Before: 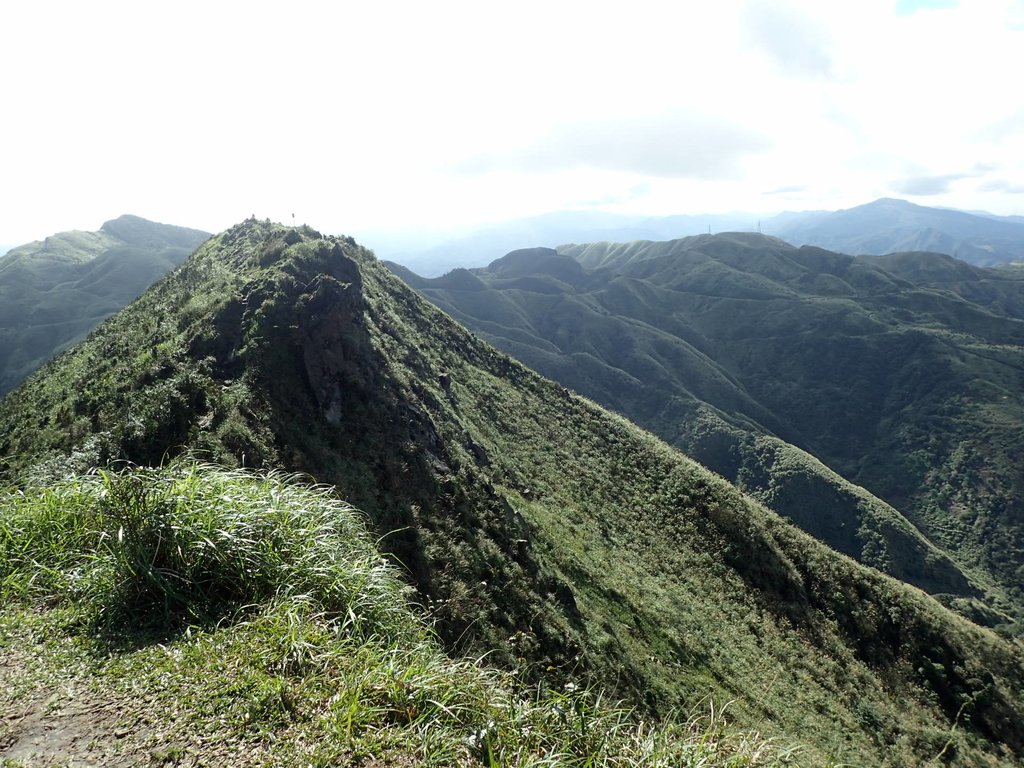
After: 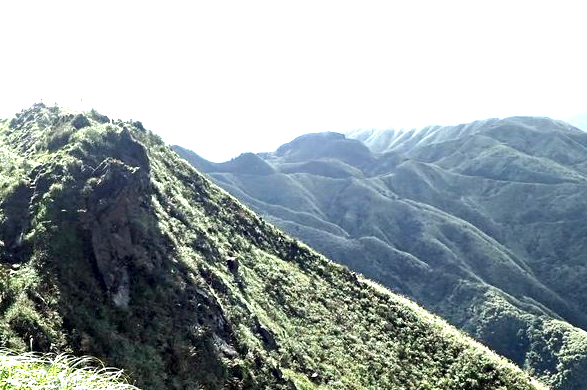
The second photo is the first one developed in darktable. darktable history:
crop: left 20.709%, top 15.201%, right 21.893%, bottom 33.89%
exposure: black level correction 0, exposure 1.2 EV, compensate highlight preservation false
contrast equalizer: octaves 7, y [[0.528, 0.548, 0.563, 0.562, 0.546, 0.526], [0.55 ×6], [0 ×6], [0 ×6], [0 ×6]]
local contrast: mode bilateral grid, contrast 24, coarseness 60, detail 151%, midtone range 0.2
